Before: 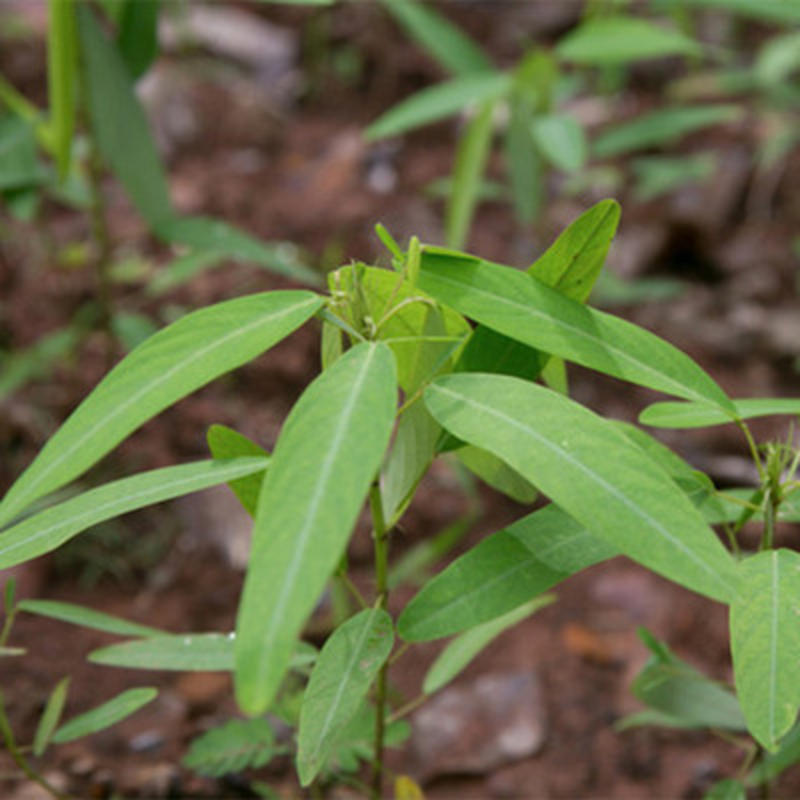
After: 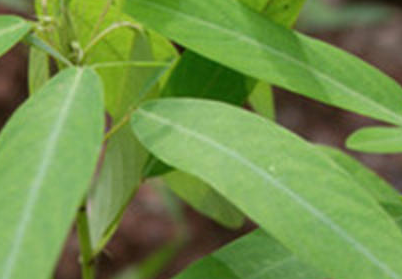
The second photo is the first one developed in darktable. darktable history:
crop: left 36.626%, top 34.451%, right 13.001%, bottom 30.666%
